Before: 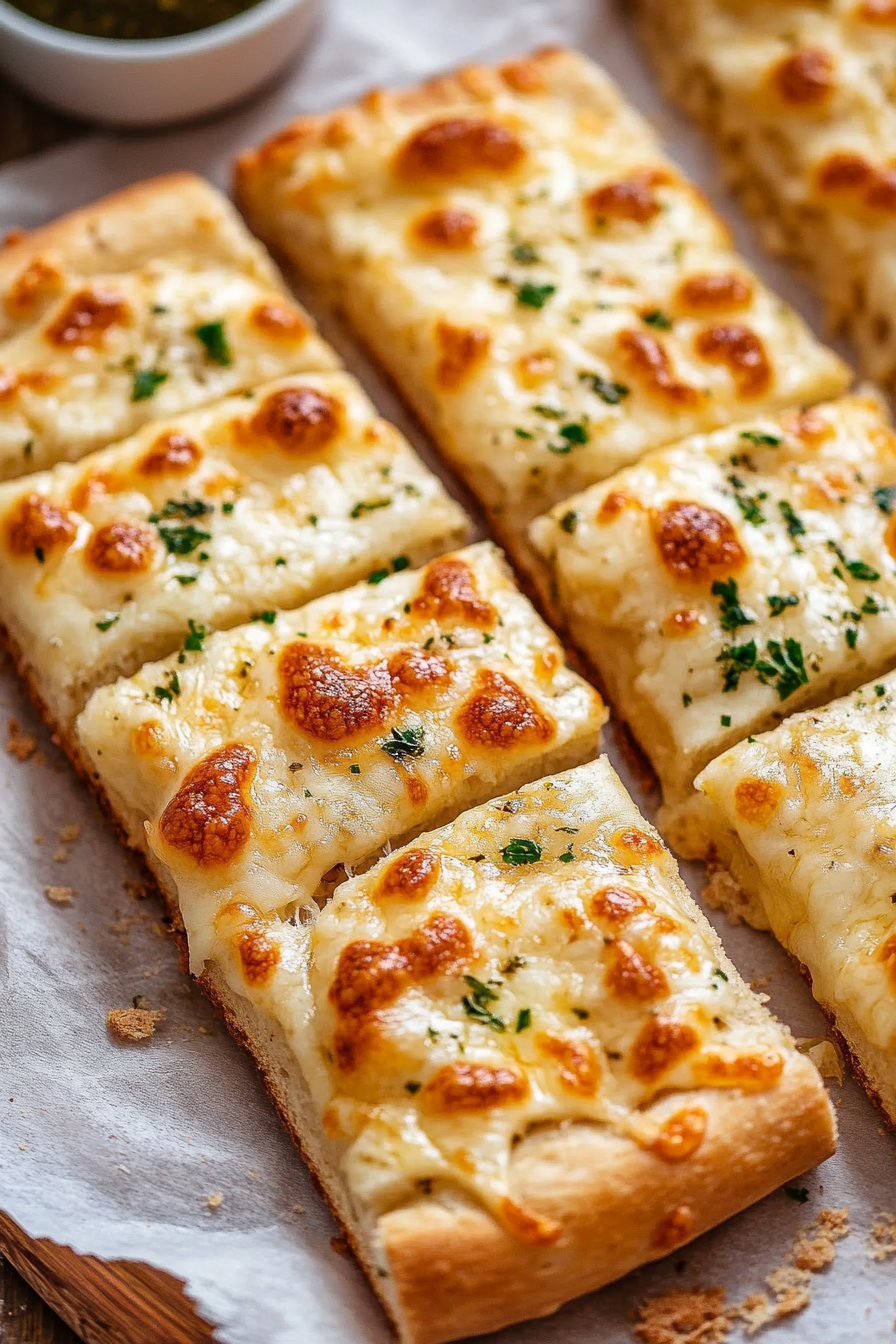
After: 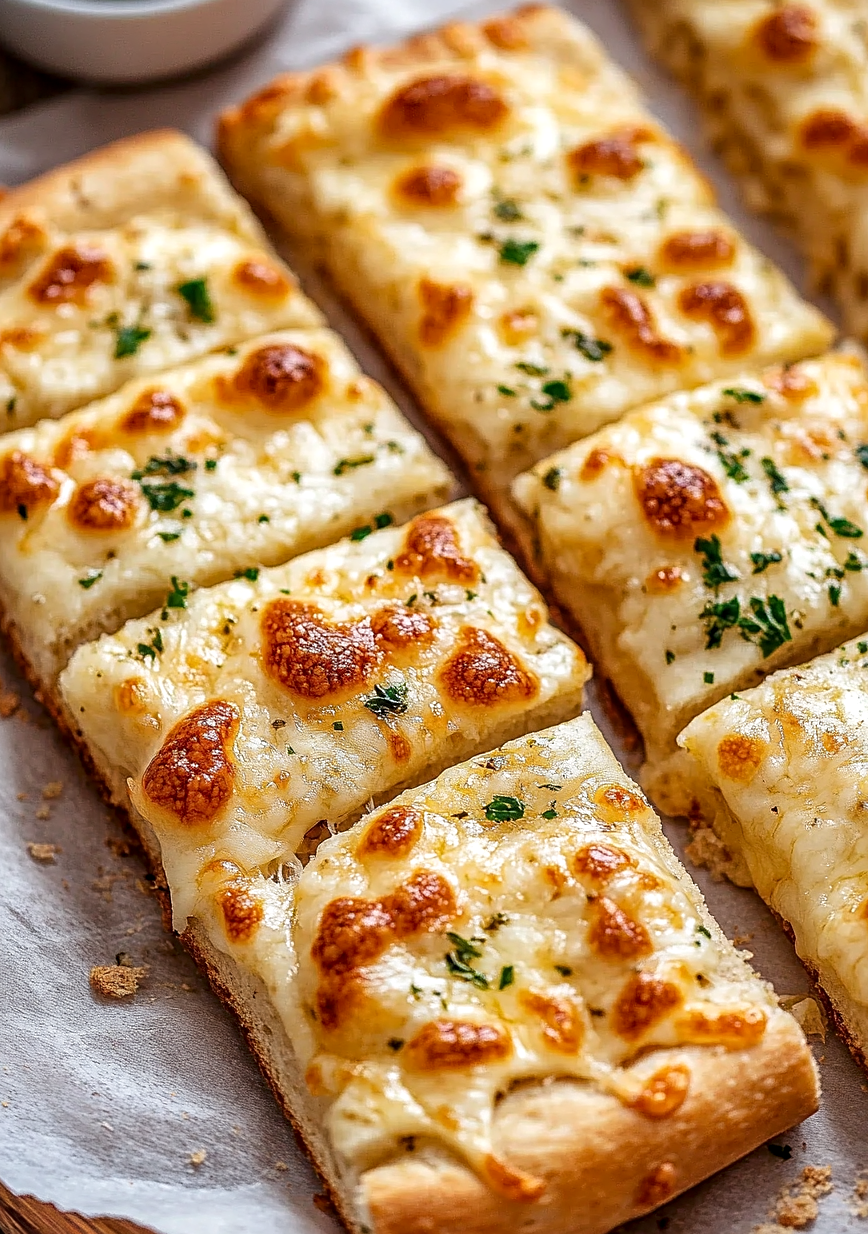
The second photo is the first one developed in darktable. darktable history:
crop: left 1.964%, top 3.251%, right 1.122%, bottom 4.933%
sharpen: on, module defaults
local contrast: on, module defaults
